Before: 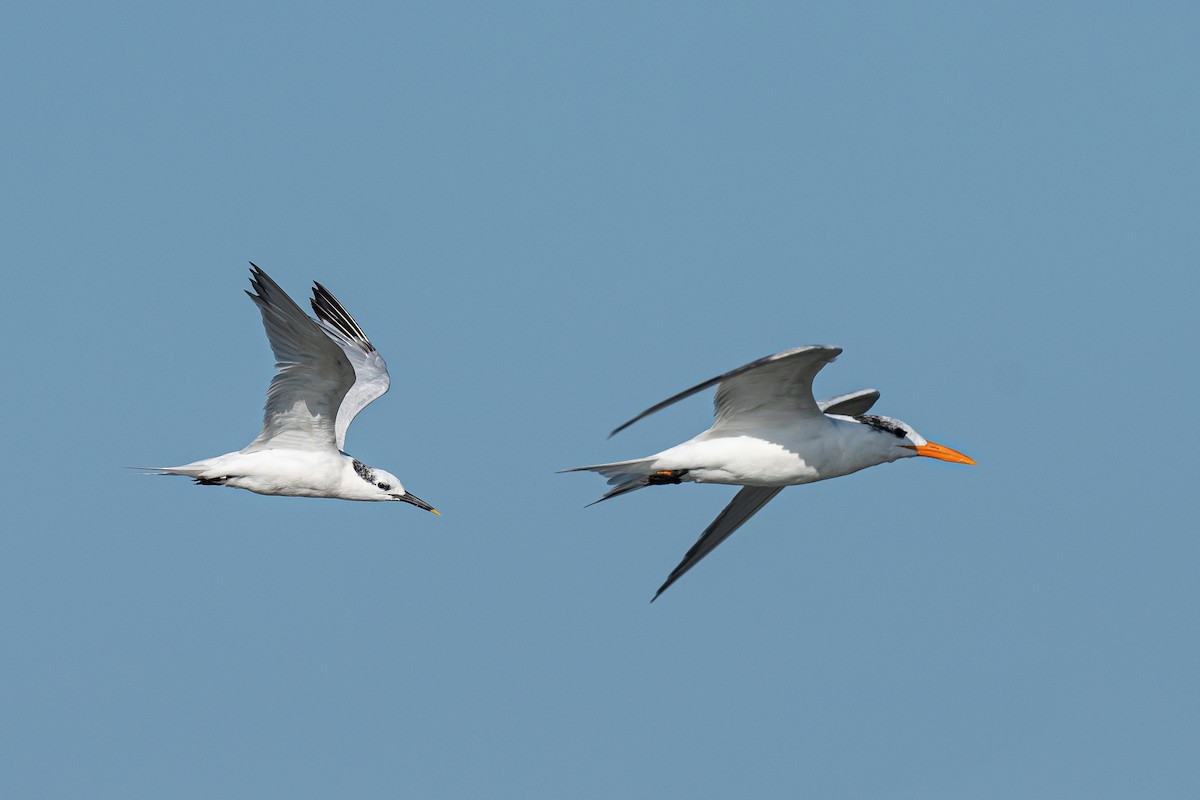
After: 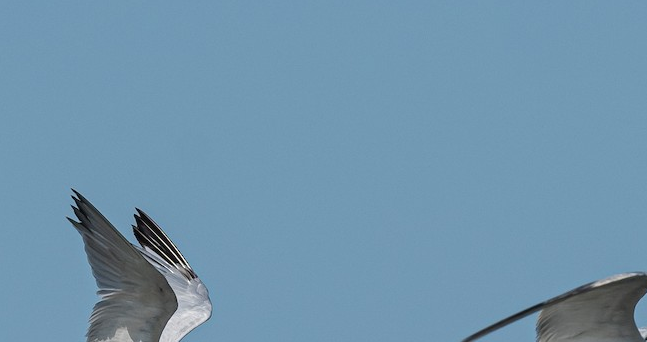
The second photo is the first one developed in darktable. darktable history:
crop: left 14.887%, top 9.135%, right 31.117%, bottom 48.079%
